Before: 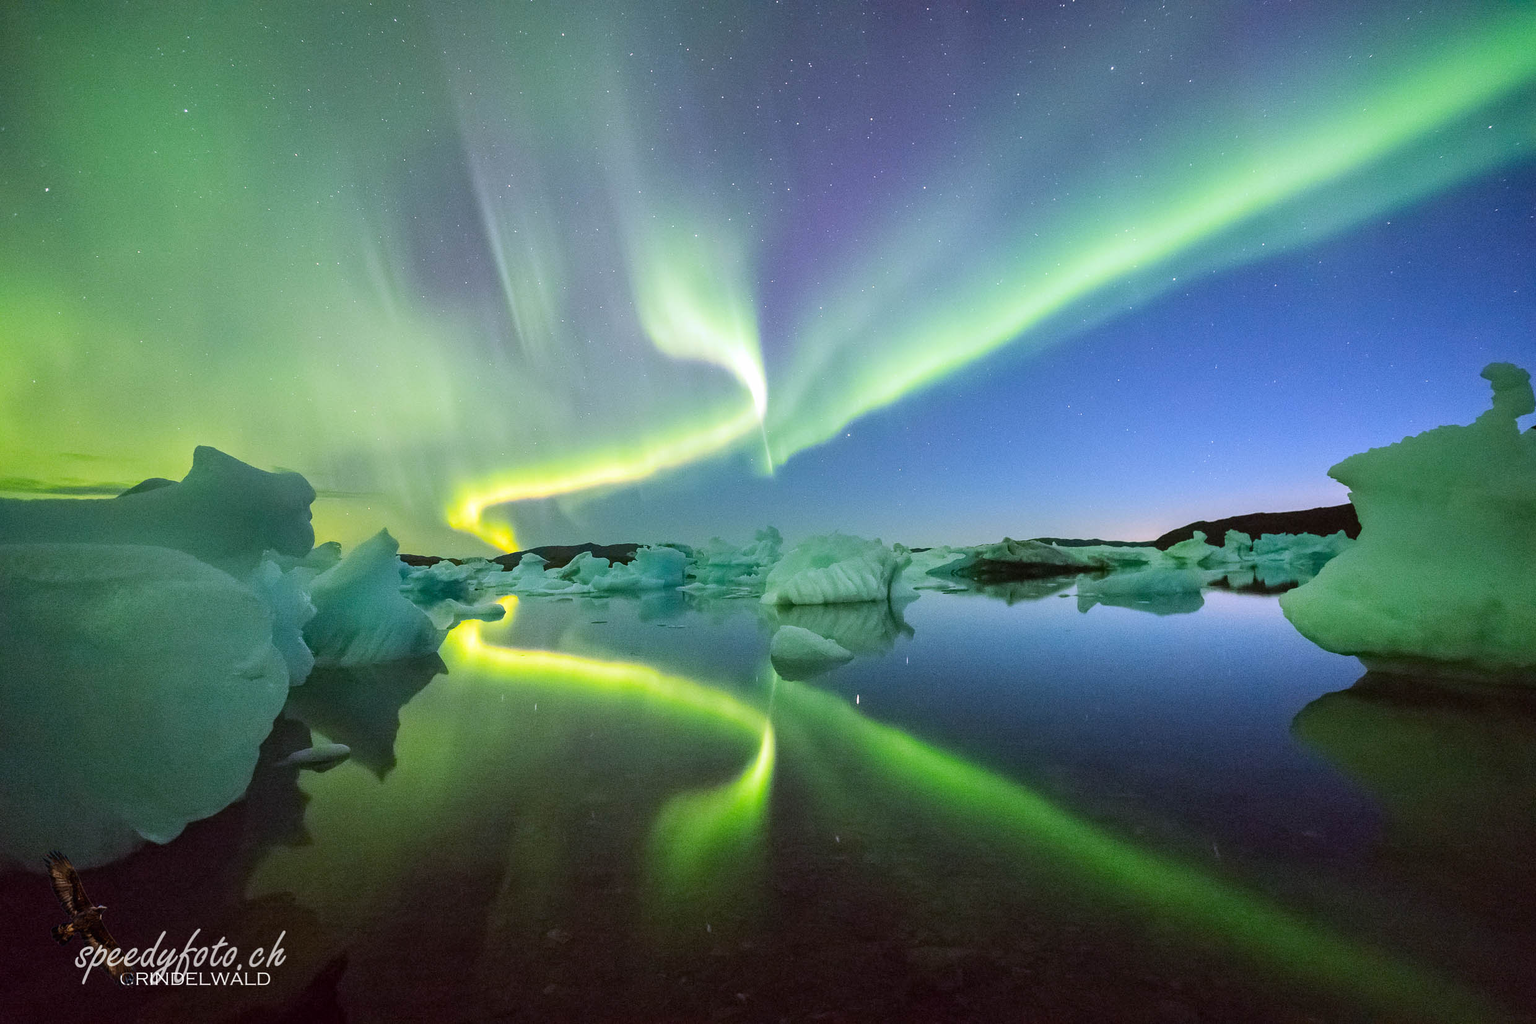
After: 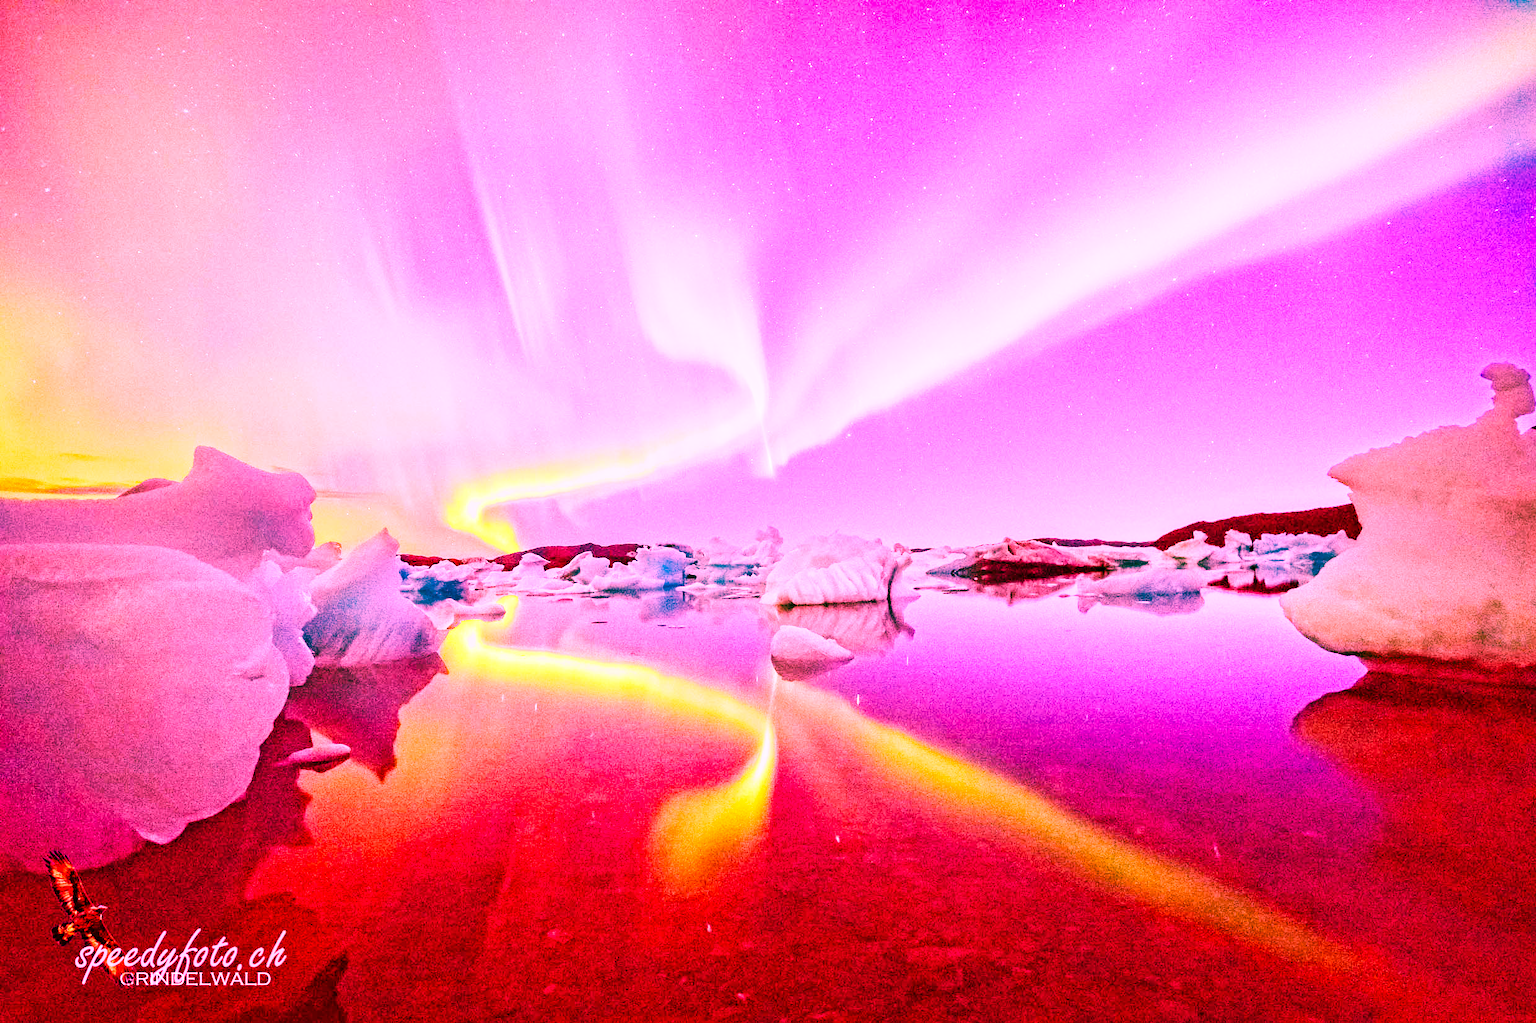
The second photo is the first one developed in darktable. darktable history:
white balance: red 4.26, blue 1.802
base curve: curves: ch0 [(0, 0) (0.032, 0.025) (0.121, 0.166) (0.206, 0.329) (0.605, 0.79) (1, 1)], preserve colors none
contrast equalizer: y [[0.5, 0.501, 0.525, 0.597, 0.58, 0.514], [0.5 ×6], [0.5 ×6], [0 ×6], [0 ×6]]
color balance rgb: perceptual saturation grading › global saturation 20%, global vibrance 10%
